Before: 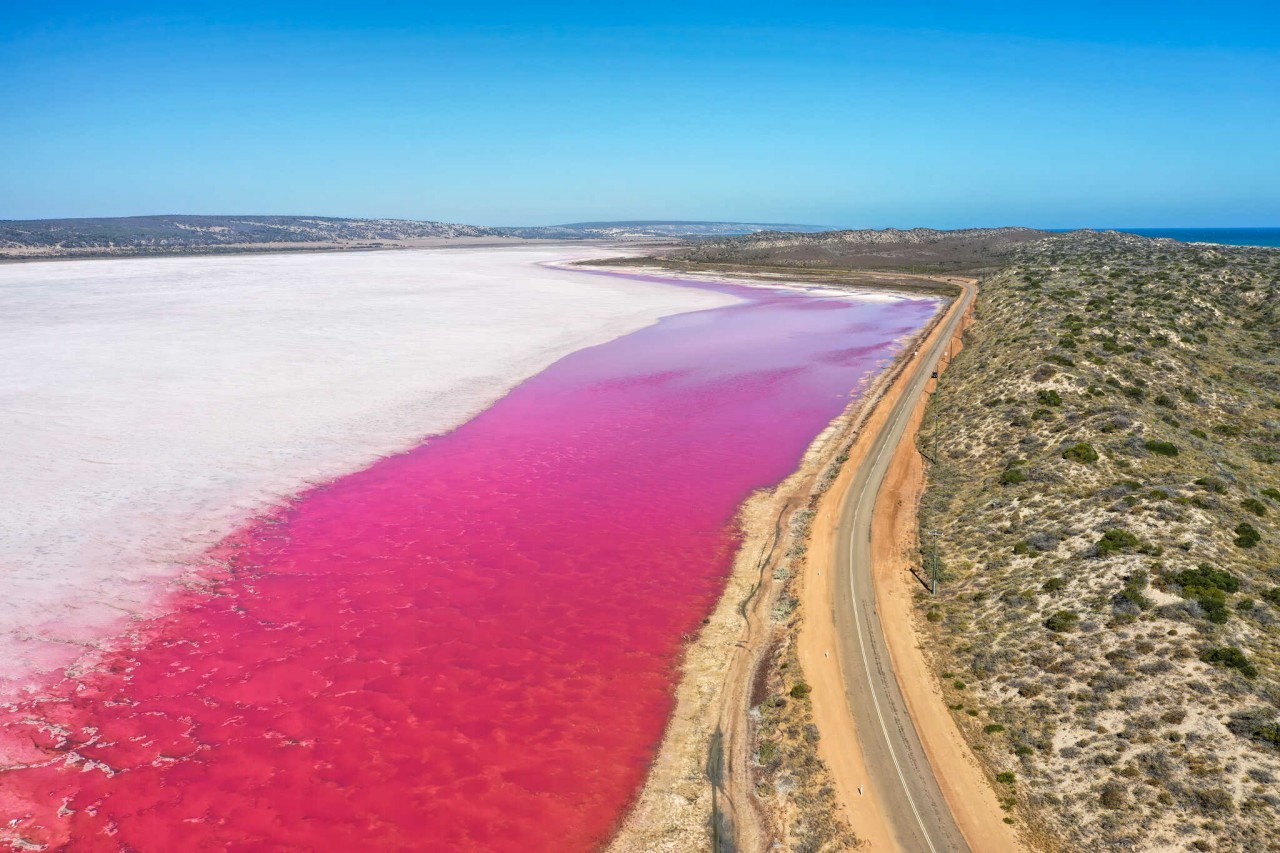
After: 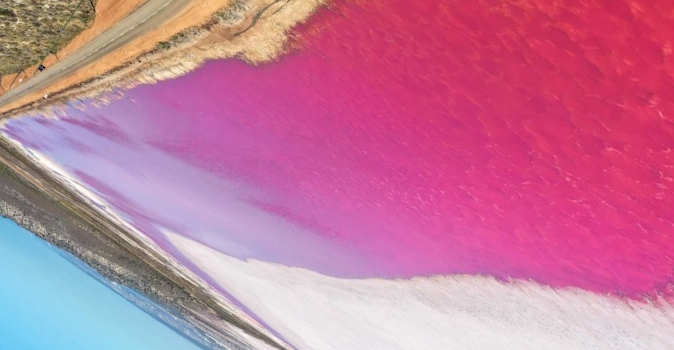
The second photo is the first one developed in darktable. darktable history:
crop and rotate: angle 148.23°, left 9.143%, top 15.644%, right 4.407%, bottom 16.987%
